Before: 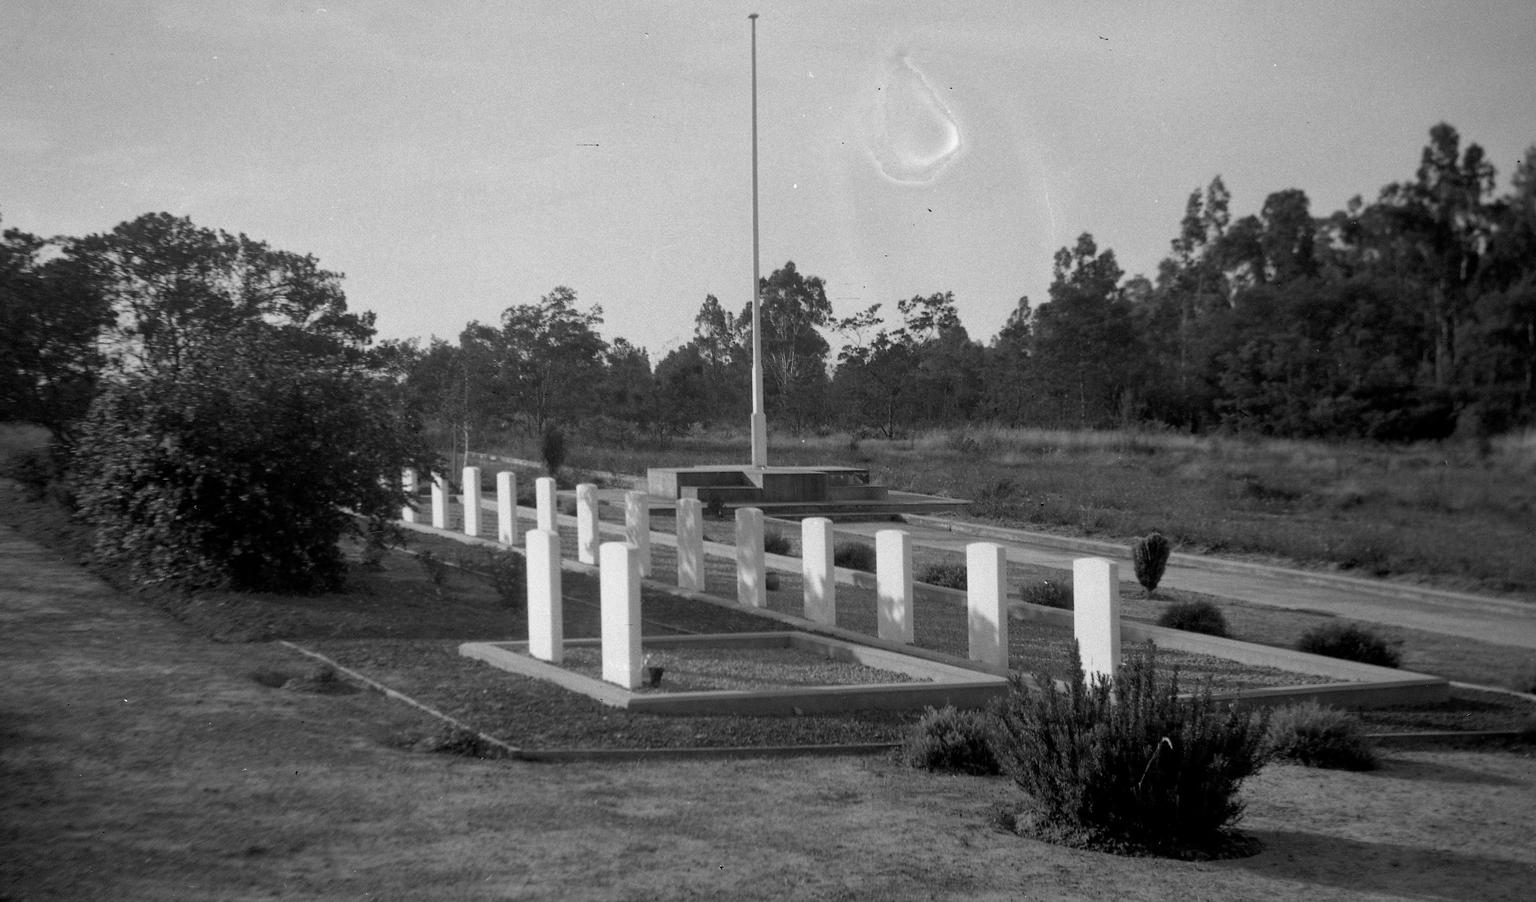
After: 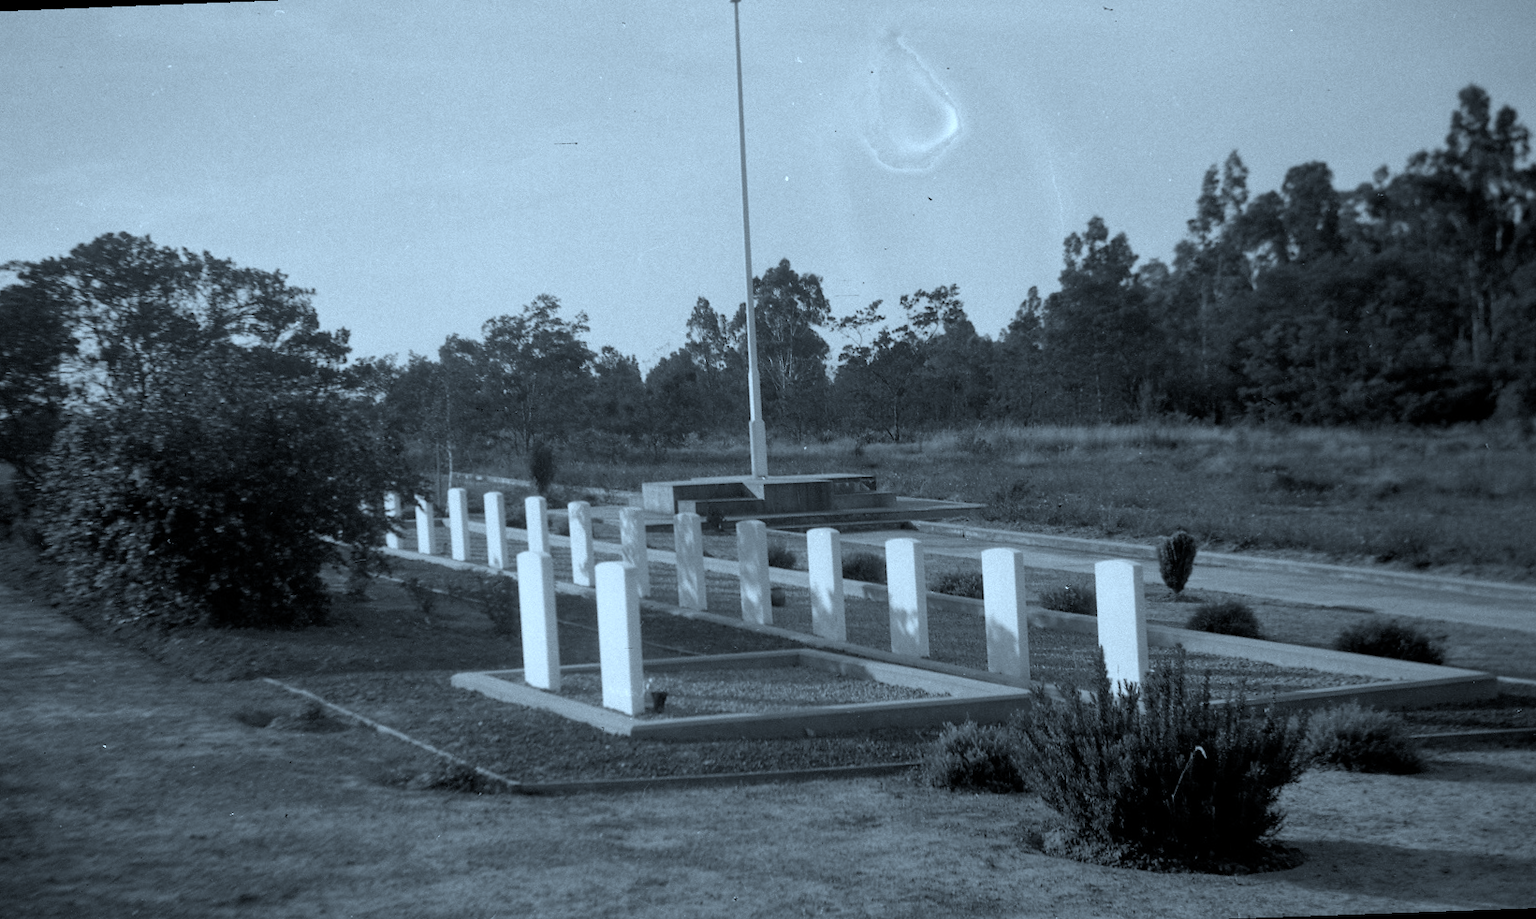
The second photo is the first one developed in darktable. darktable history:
color calibration: illuminant F (fluorescent), F source F9 (Cool White Deluxe 4150 K) – high CRI, x 0.374, y 0.373, temperature 4158.34 K
rotate and perspective: rotation -2.12°, lens shift (vertical) 0.009, lens shift (horizontal) -0.008, automatic cropping original format, crop left 0.036, crop right 0.964, crop top 0.05, crop bottom 0.959
color balance rgb: perceptual saturation grading › global saturation 30%, global vibrance 20%
